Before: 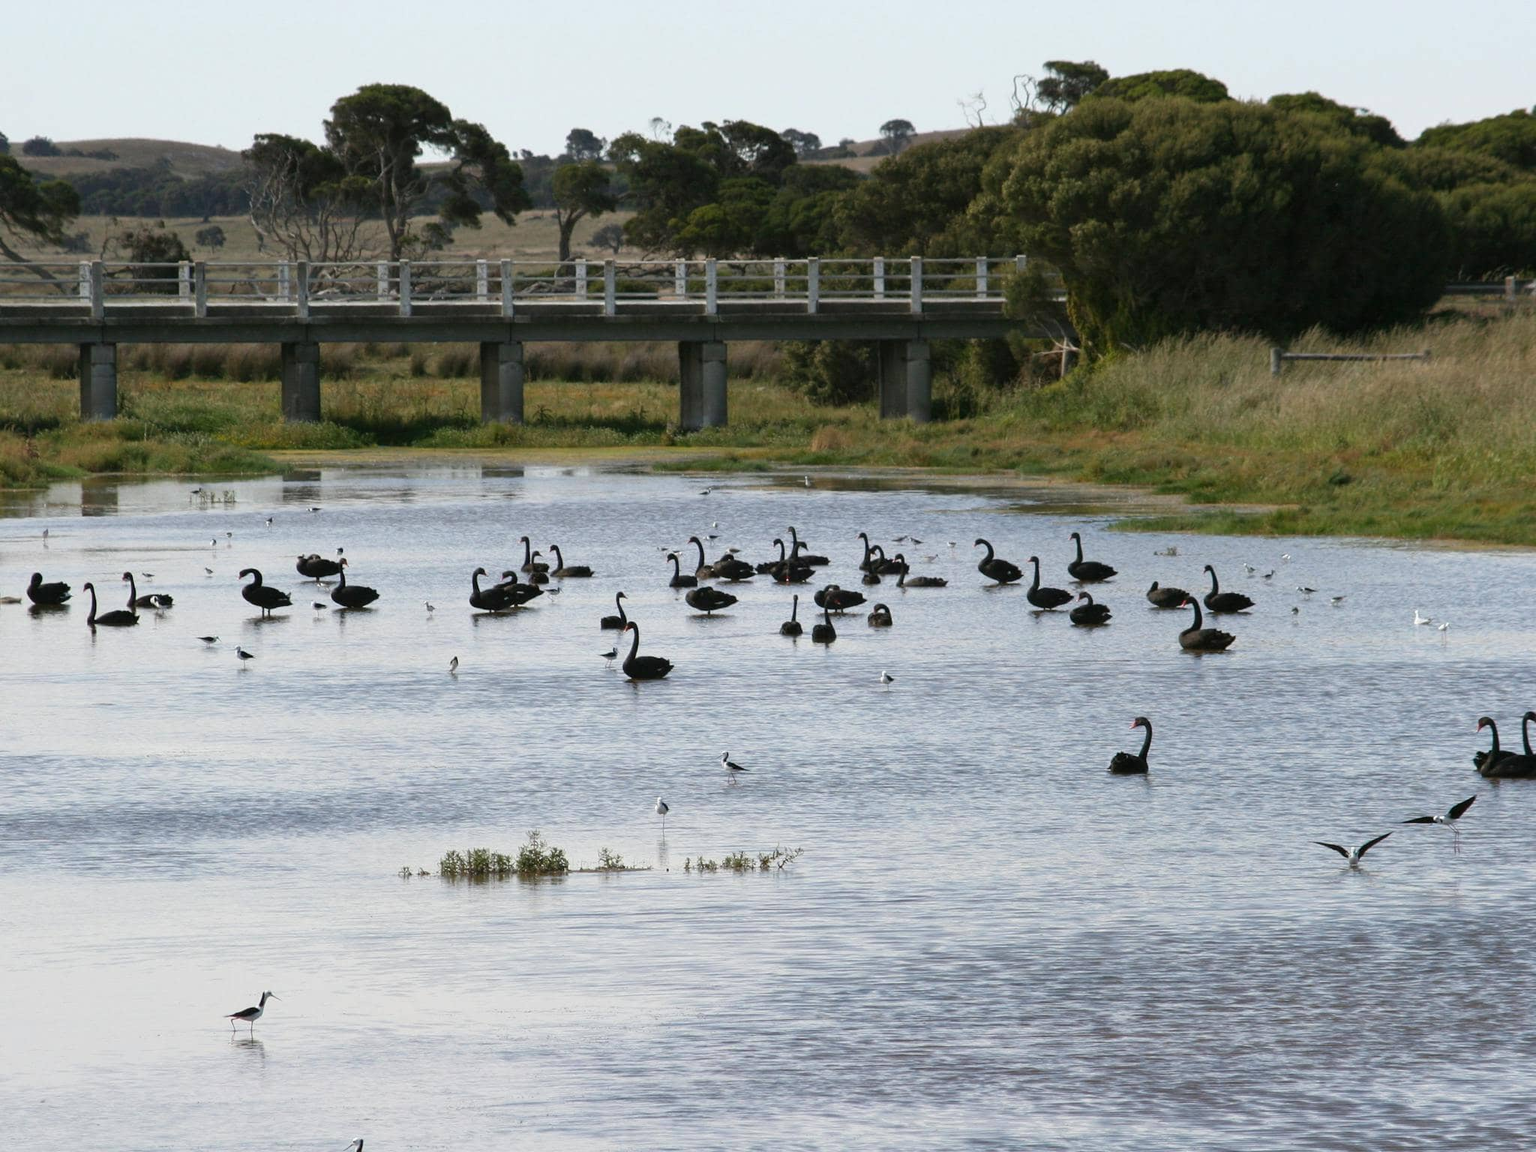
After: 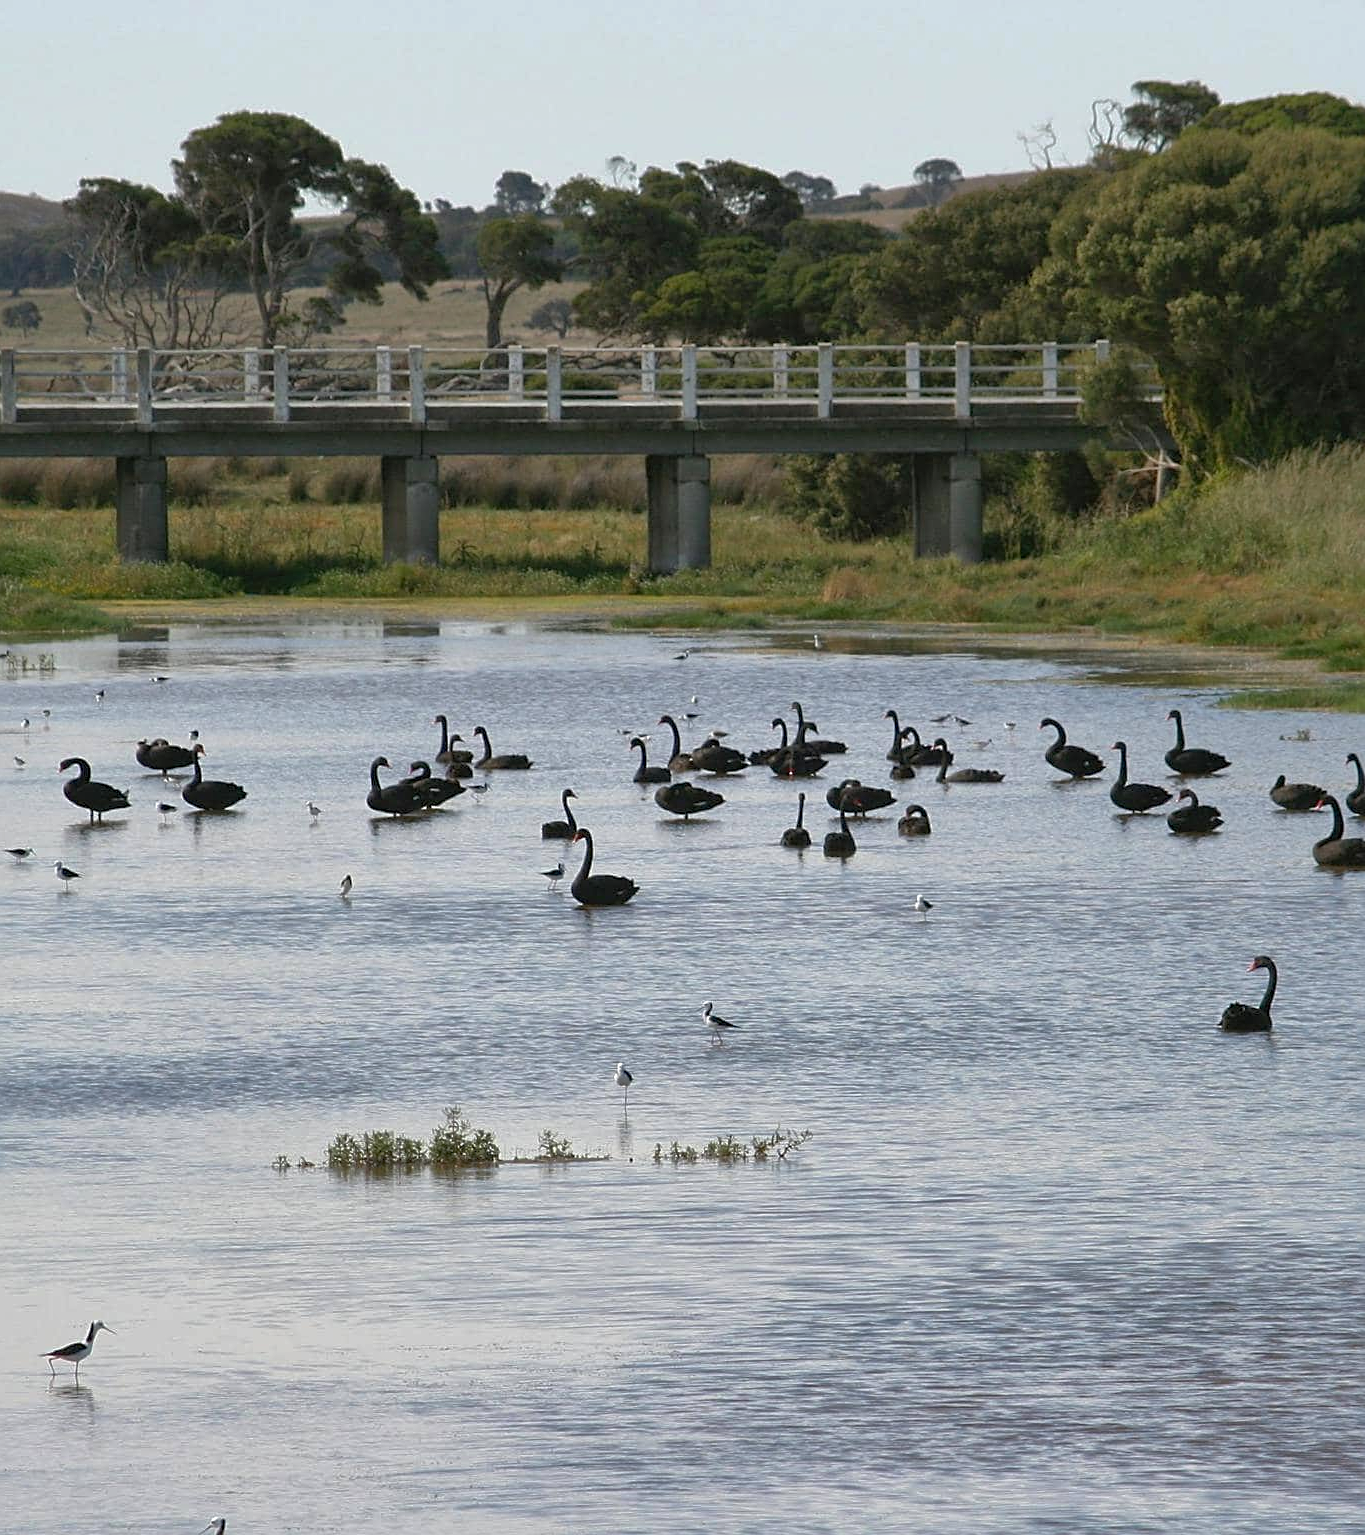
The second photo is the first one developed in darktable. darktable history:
crop and rotate: left 12.673%, right 20.66%
sharpen: on, module defaults
shadows and highlights: on, module defaults
